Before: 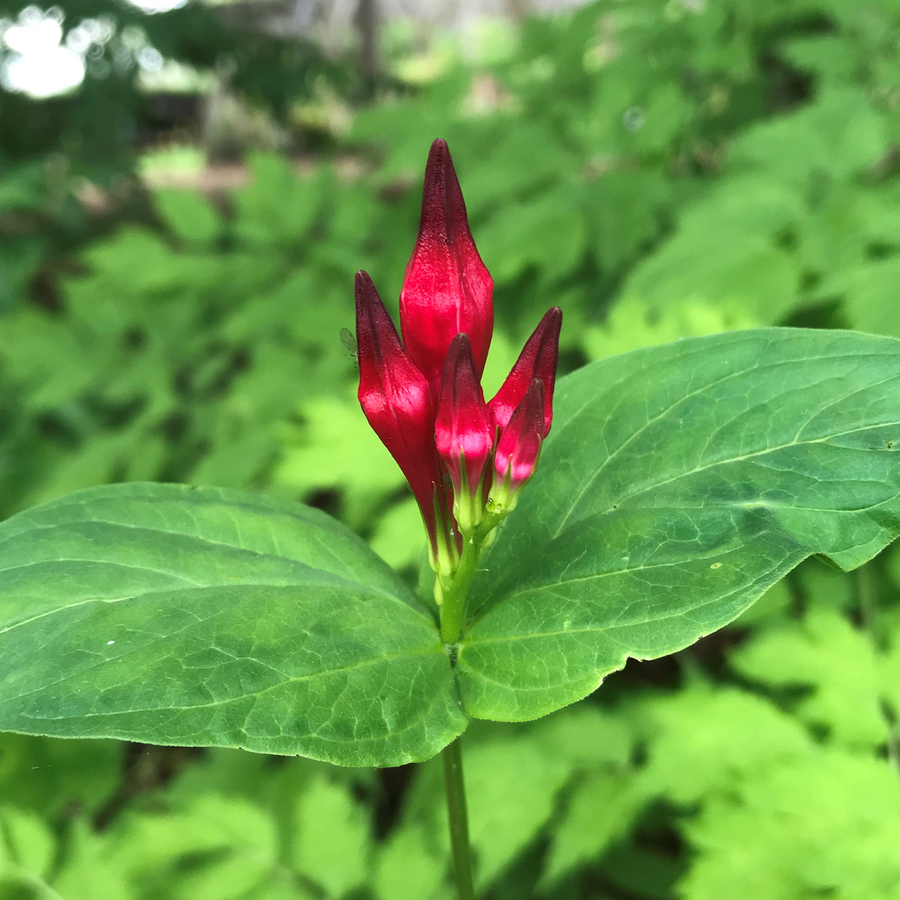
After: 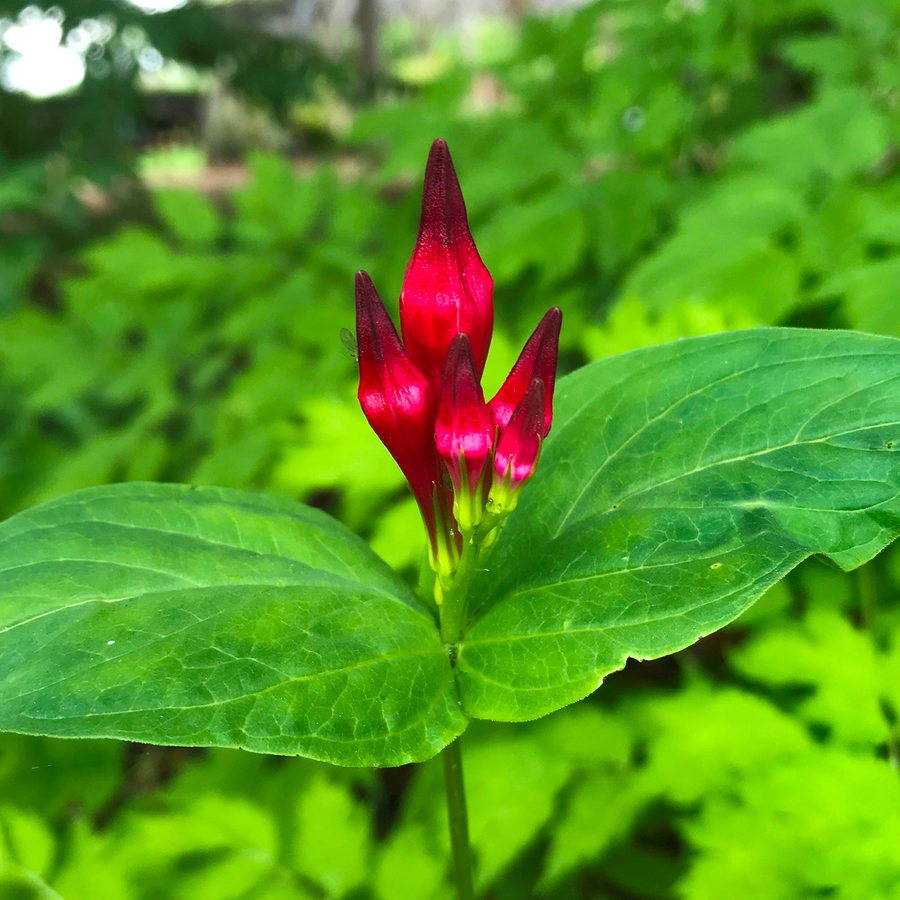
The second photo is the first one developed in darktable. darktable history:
shadows and highlights: low approximation 0.01, soften with gaussian
color balance rgb: perceptual saturation grading › global saturation 20%, global vibrance 20%
